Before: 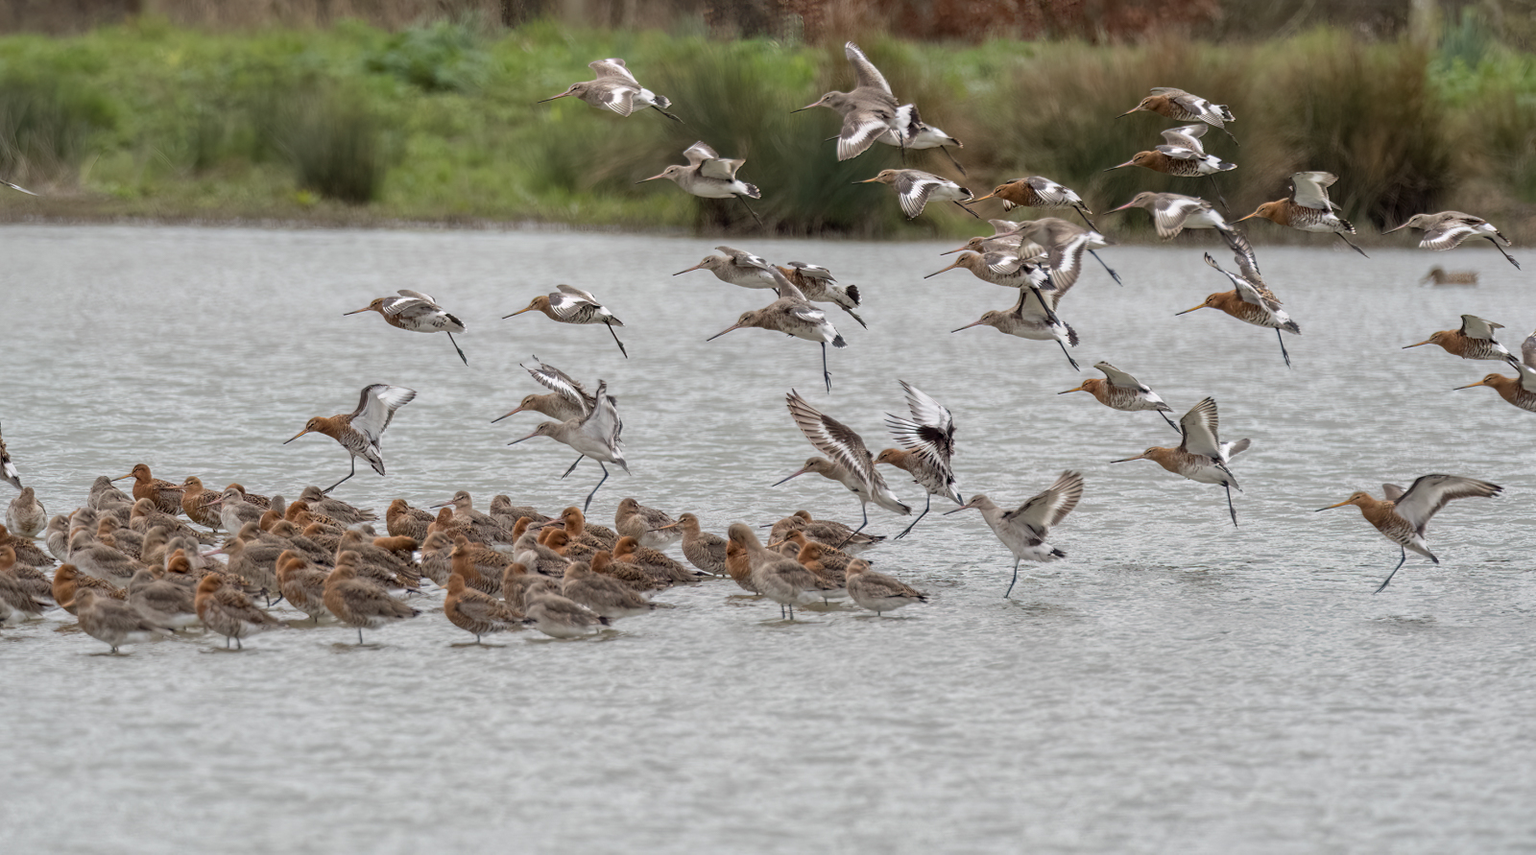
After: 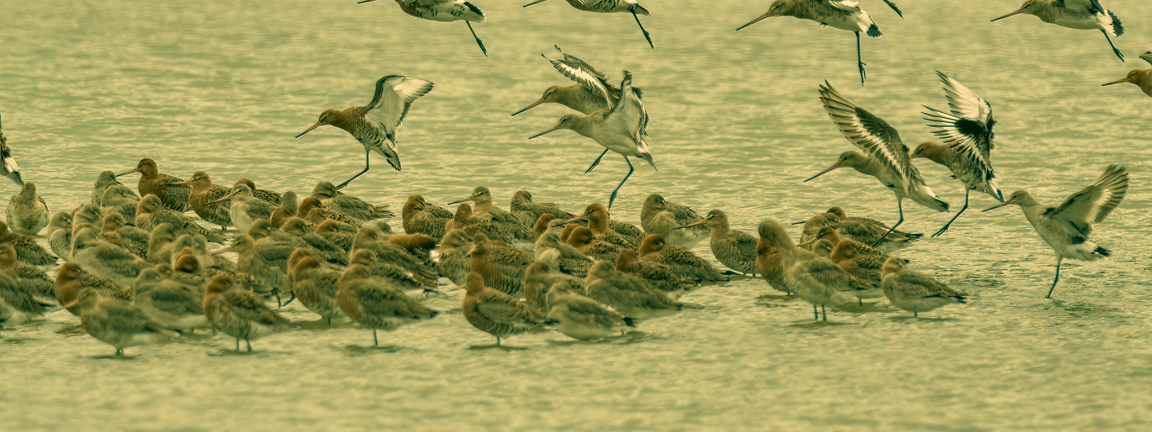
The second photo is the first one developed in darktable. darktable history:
velvia: strength 45%
shadows and highlights: low approximation 0.01, soften with gaussian
crop: top 36.498%, right 27.964%, bottom 14.995%
color correction: highlights a* 5.62, highlights b* 33.57, shadows a* -25.86, shadows b* 4.02
